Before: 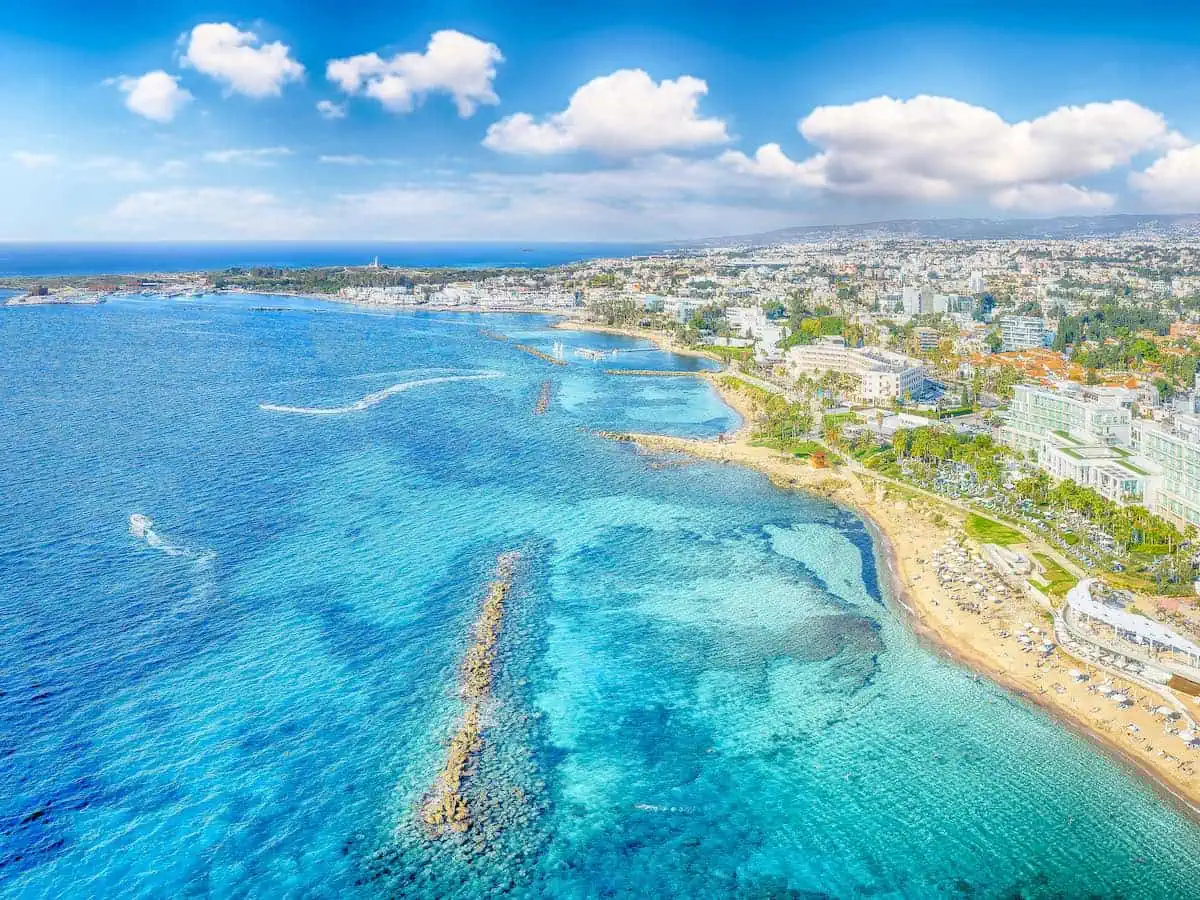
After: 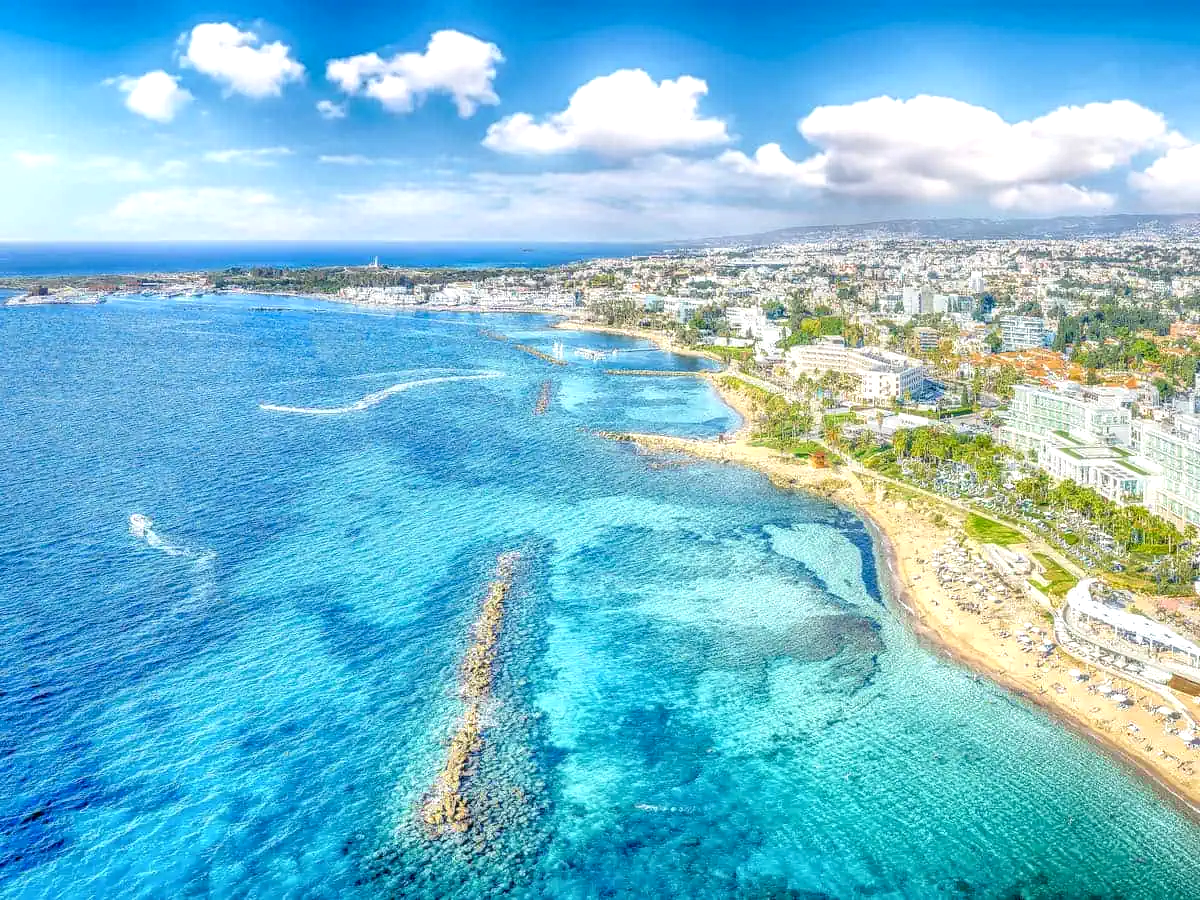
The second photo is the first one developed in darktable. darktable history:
exposure: black level correction 0, exposure 0.199 EV, compensate exposure bias true, compensate highlight preservation false
local contrast: detail 130%
